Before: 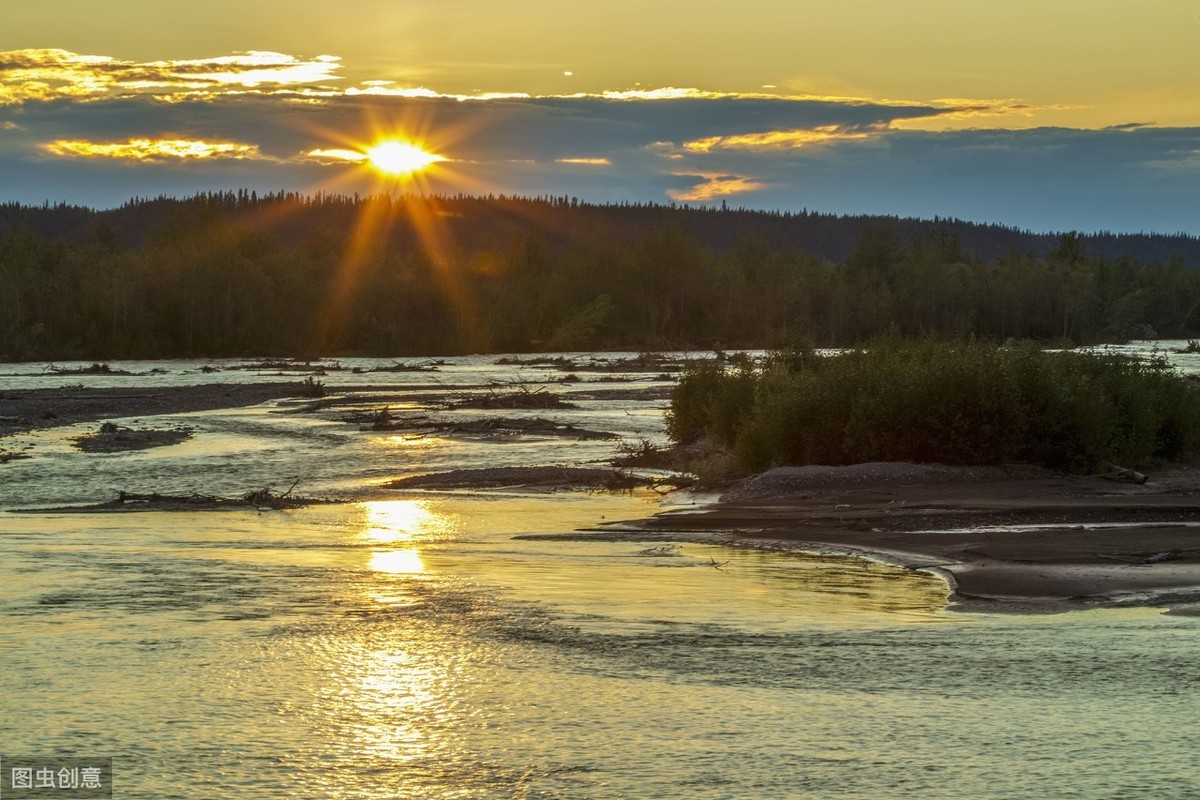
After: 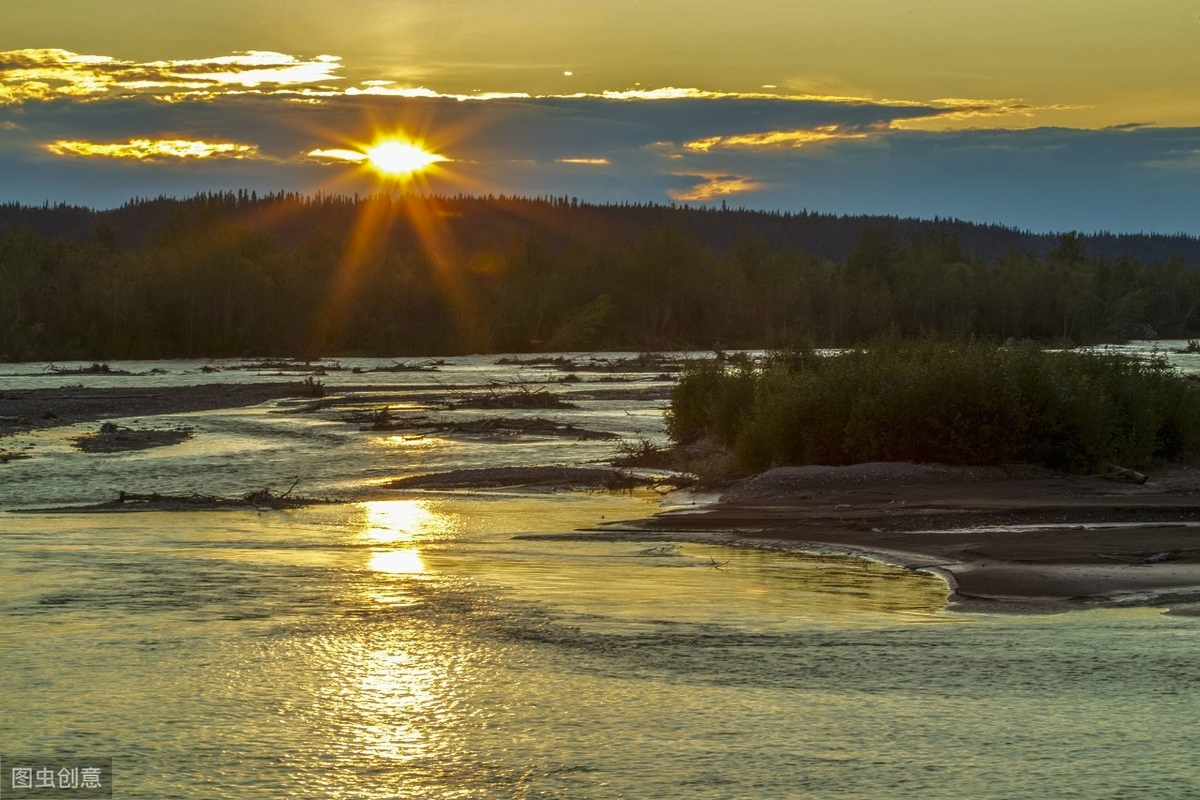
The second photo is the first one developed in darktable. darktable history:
tone curve: curves: ch0 [(0, 0) (0.48, 0.431) (0.7, 0.609) (0.864, 0.854) (1, 1)], color space Lab, independent channels, preserve colors none
